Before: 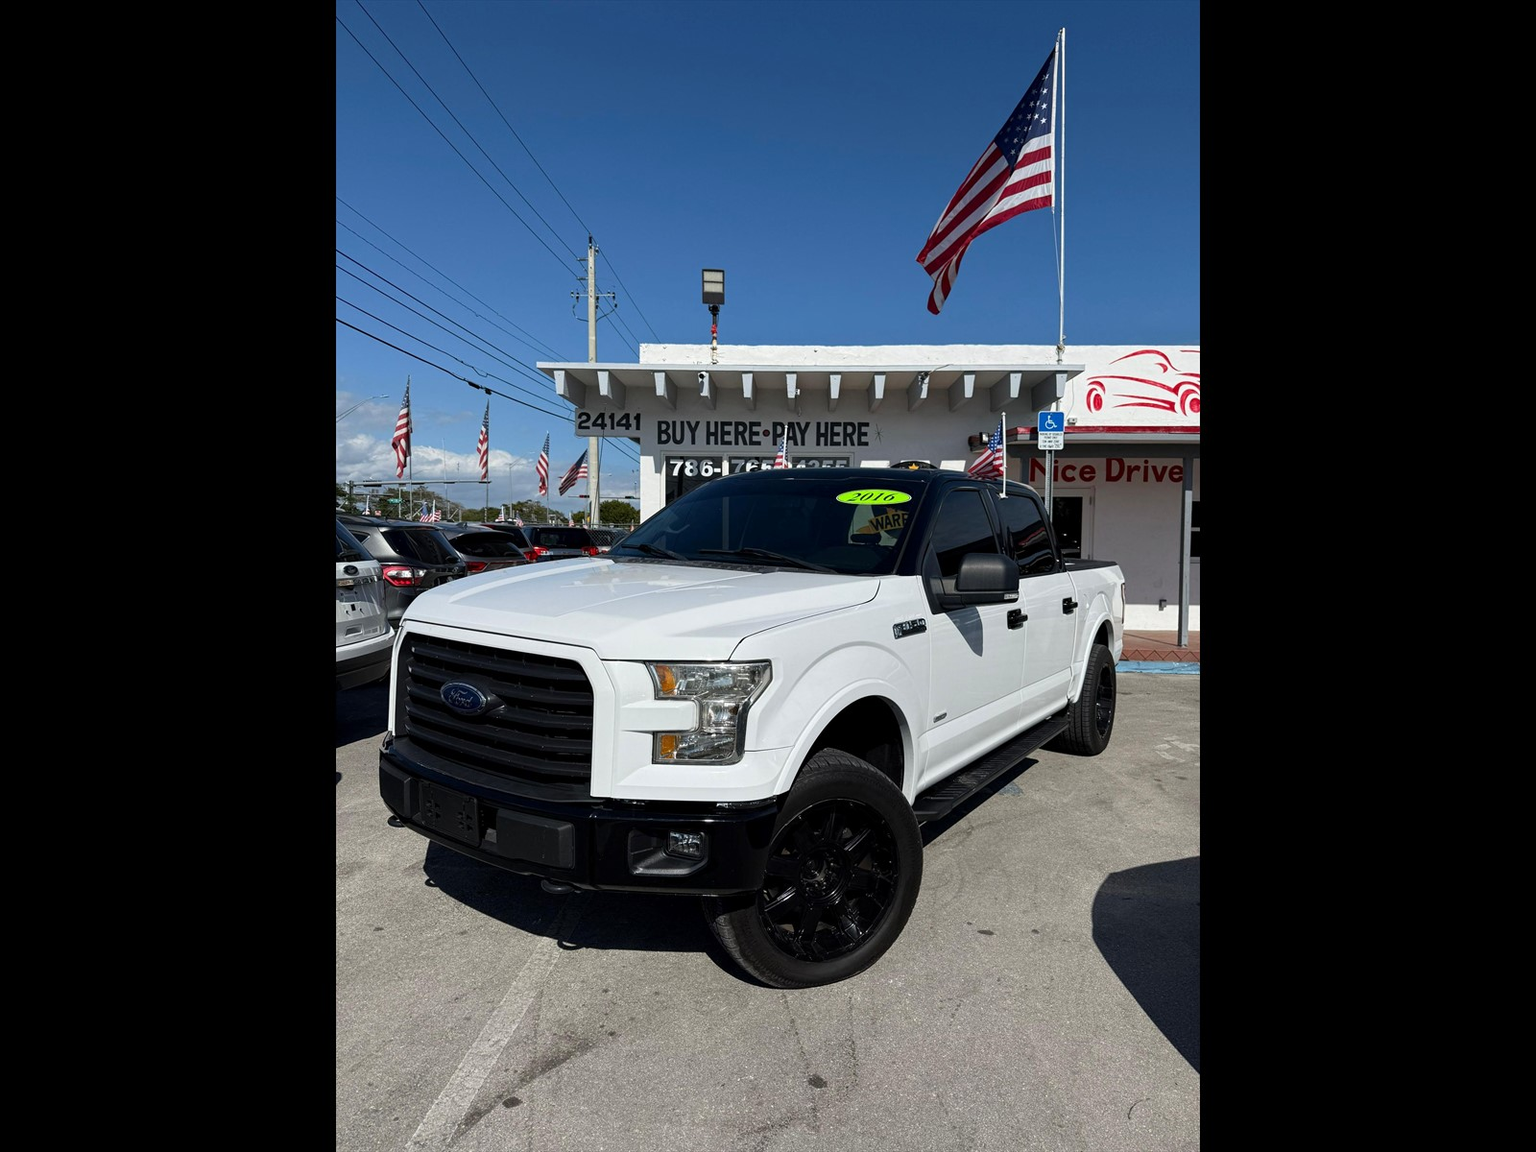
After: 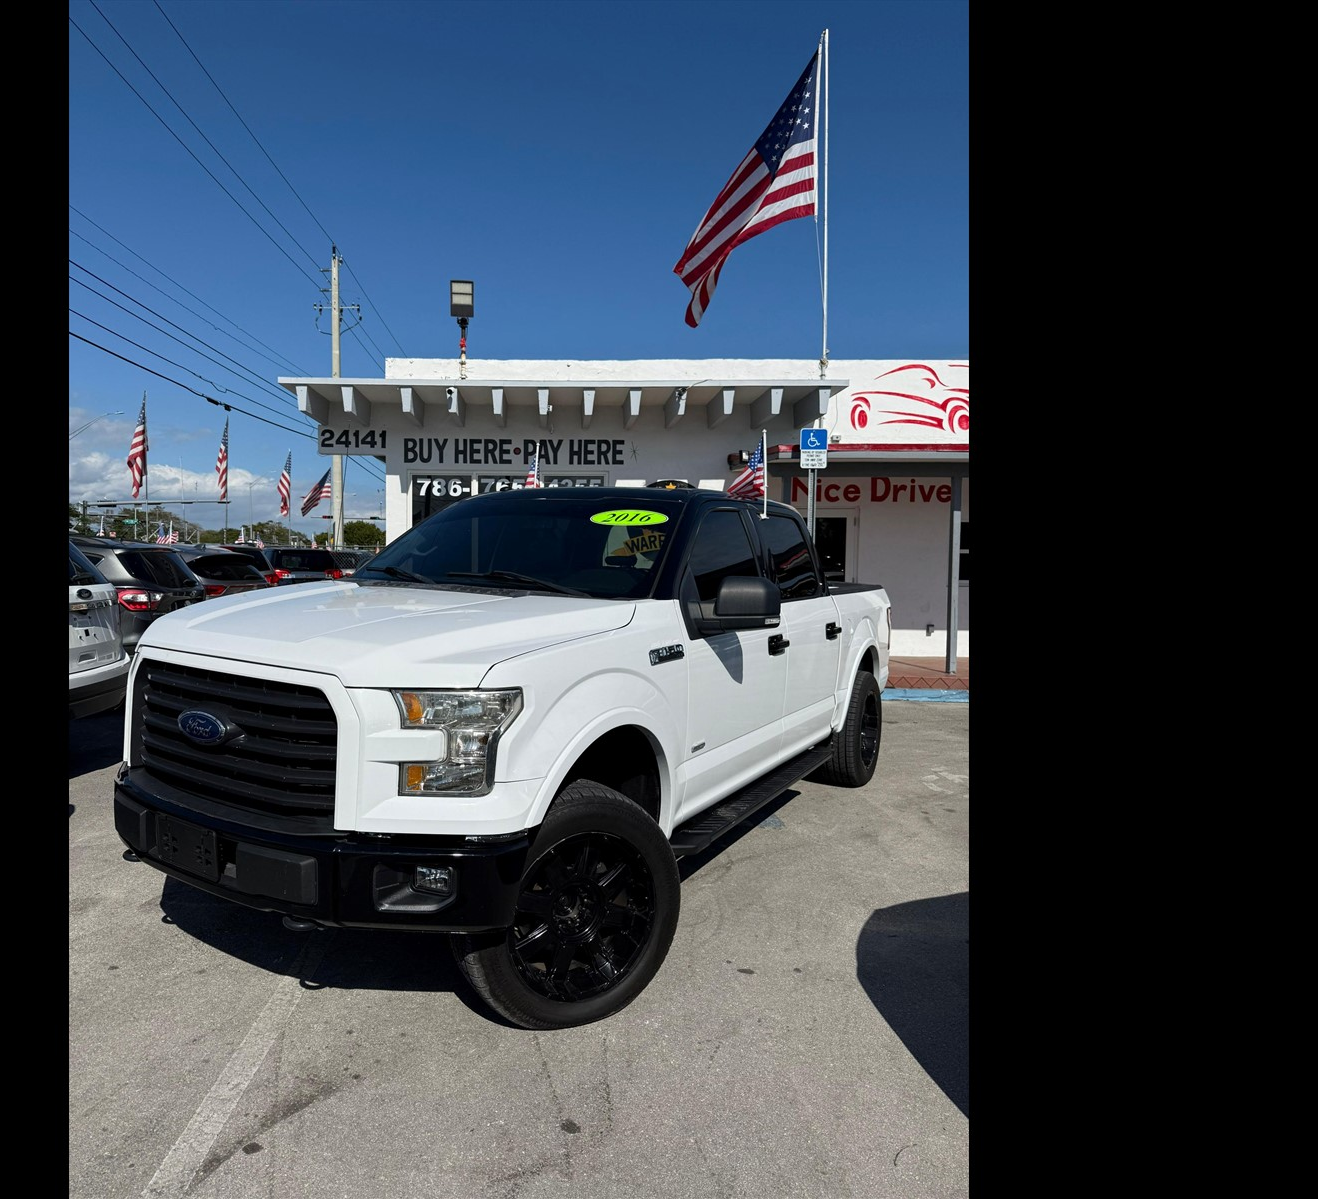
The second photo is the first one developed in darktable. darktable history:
crop: left 17.582%, bottom 0.031%
exposure: compensate highlight preservation false
